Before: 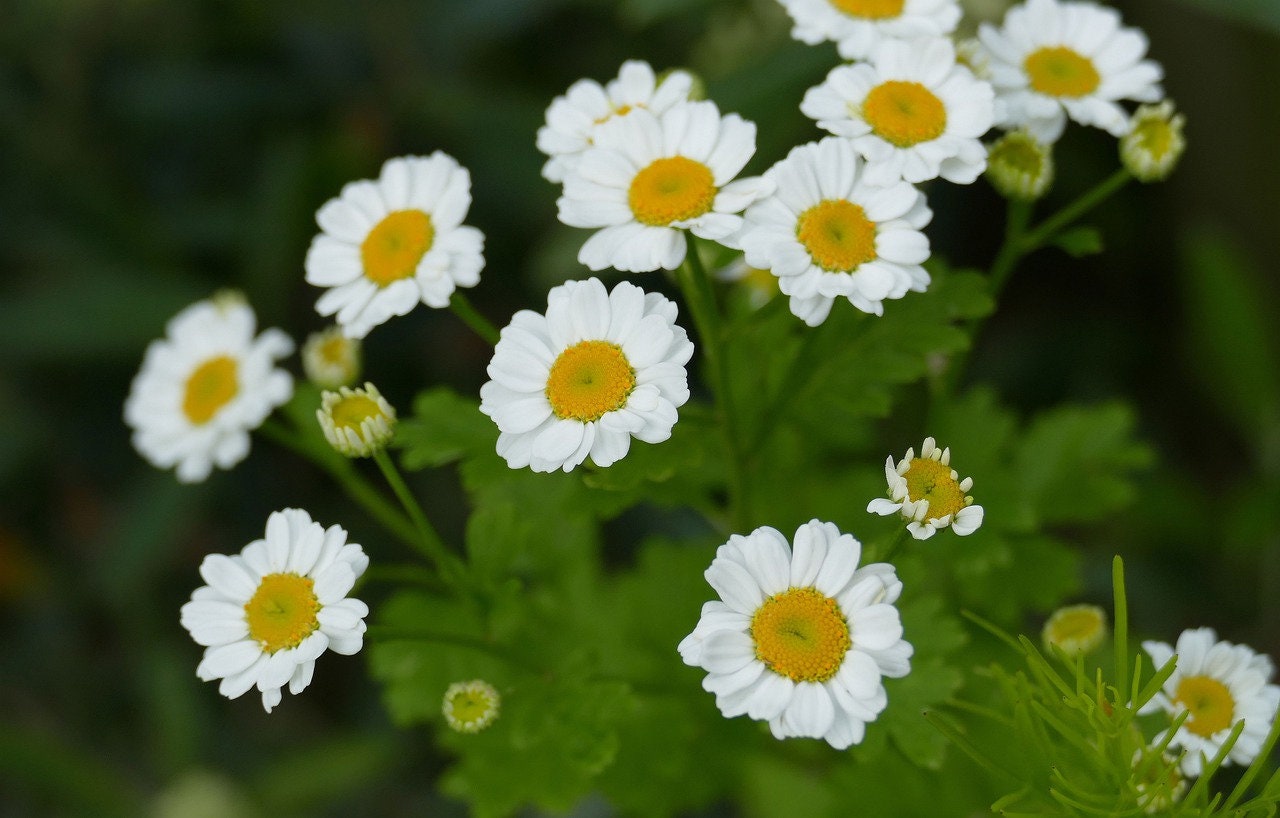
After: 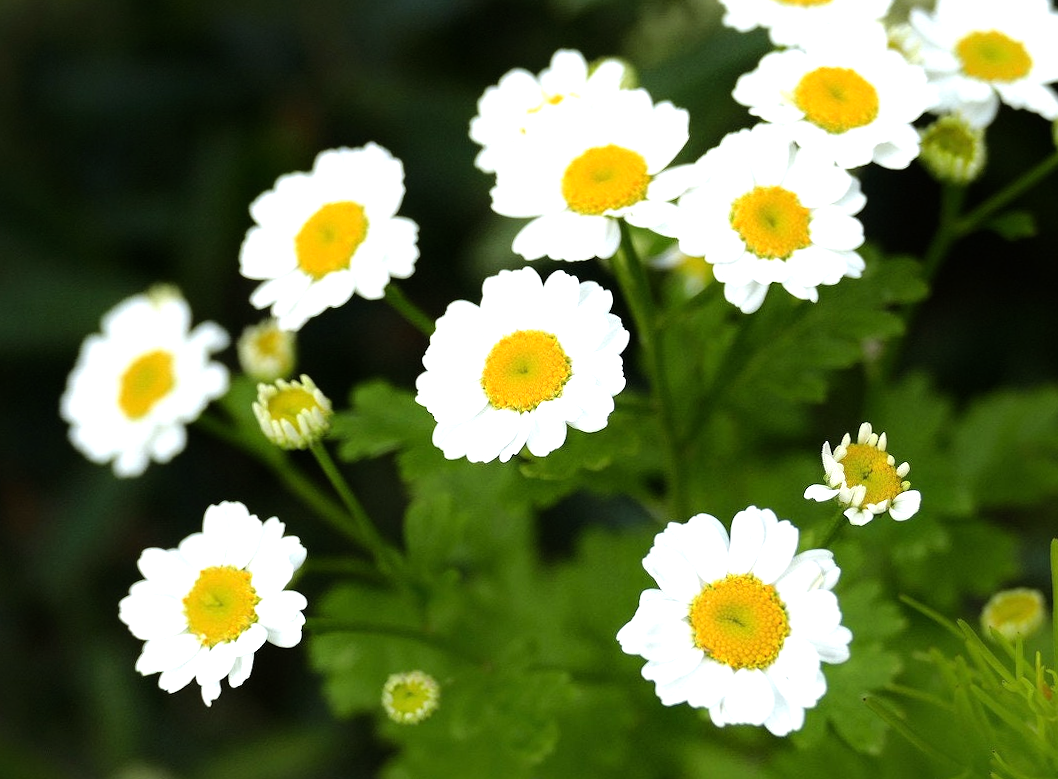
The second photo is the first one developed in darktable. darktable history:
crop and rotate: angle 0.679°, left 4.188%, top 0.447%, right 11.555%, bottom 2.54%
tone equalizer: -8 EV -1.11 EV, -7 EV -1.03 EV, -6 EV -0.855 EV, -5 EV -0.561 EV, -3 EV 0.59 EV, -2 EV 0.852 EV, -1 EV 0.992 EV, +0 EV 1.06 EV, mask exposure compensation -0.513 EV
